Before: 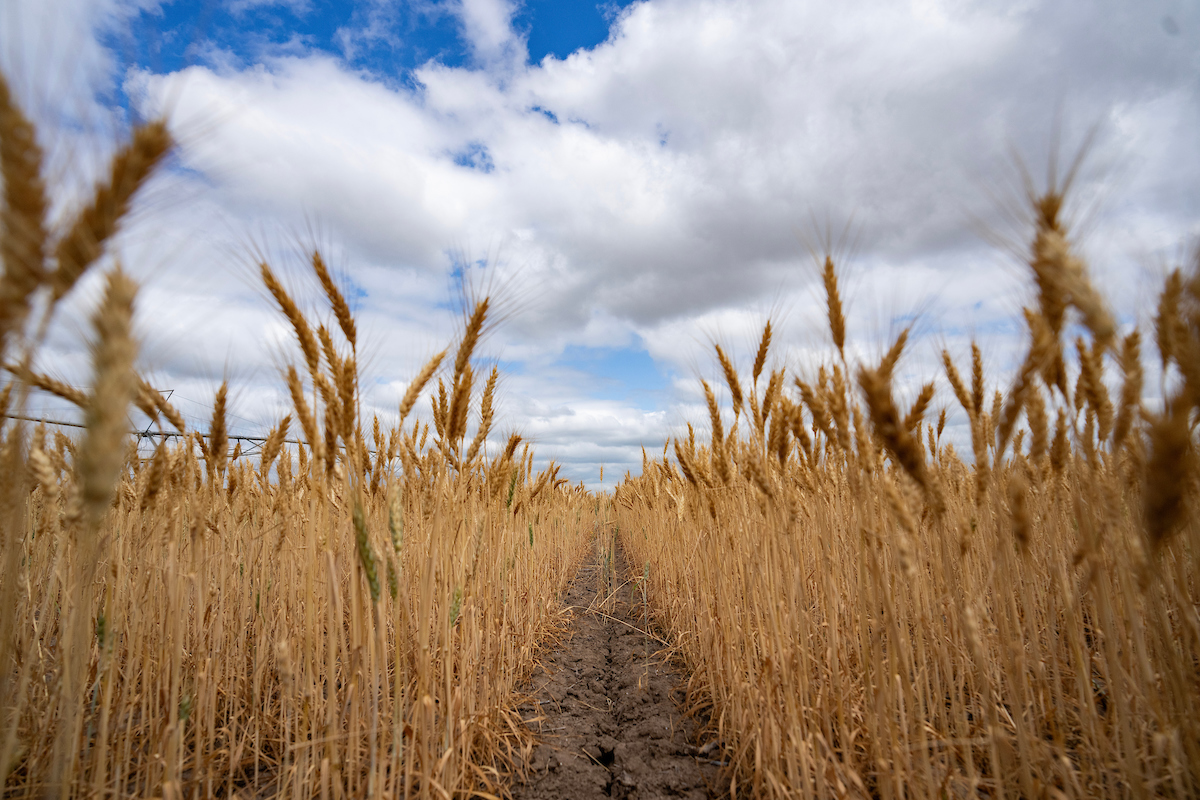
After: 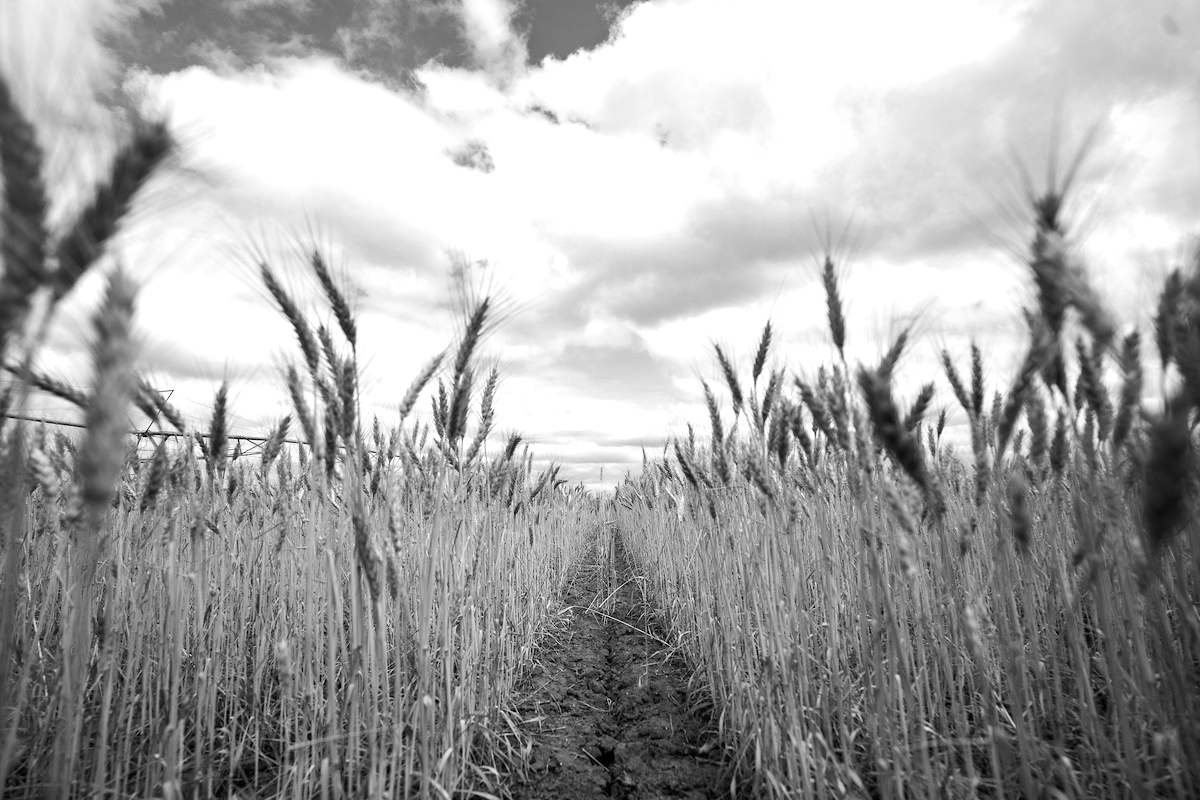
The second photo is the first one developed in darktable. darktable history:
tone equalizer: -8 EV -0.75 EV, -7 EV -0.7 EV, -6 EV -0.6 EV, -5 EV -0.4 EV, -3 EV 0.4 EV, -2 EV 0.6 EV, -1 EV 0.7 EV, +0 EV 0.75 EV, edges refinement/feathering 500, mask exposure compensation -1.57 EV, preserve details no
monochrome: on, module defaults
